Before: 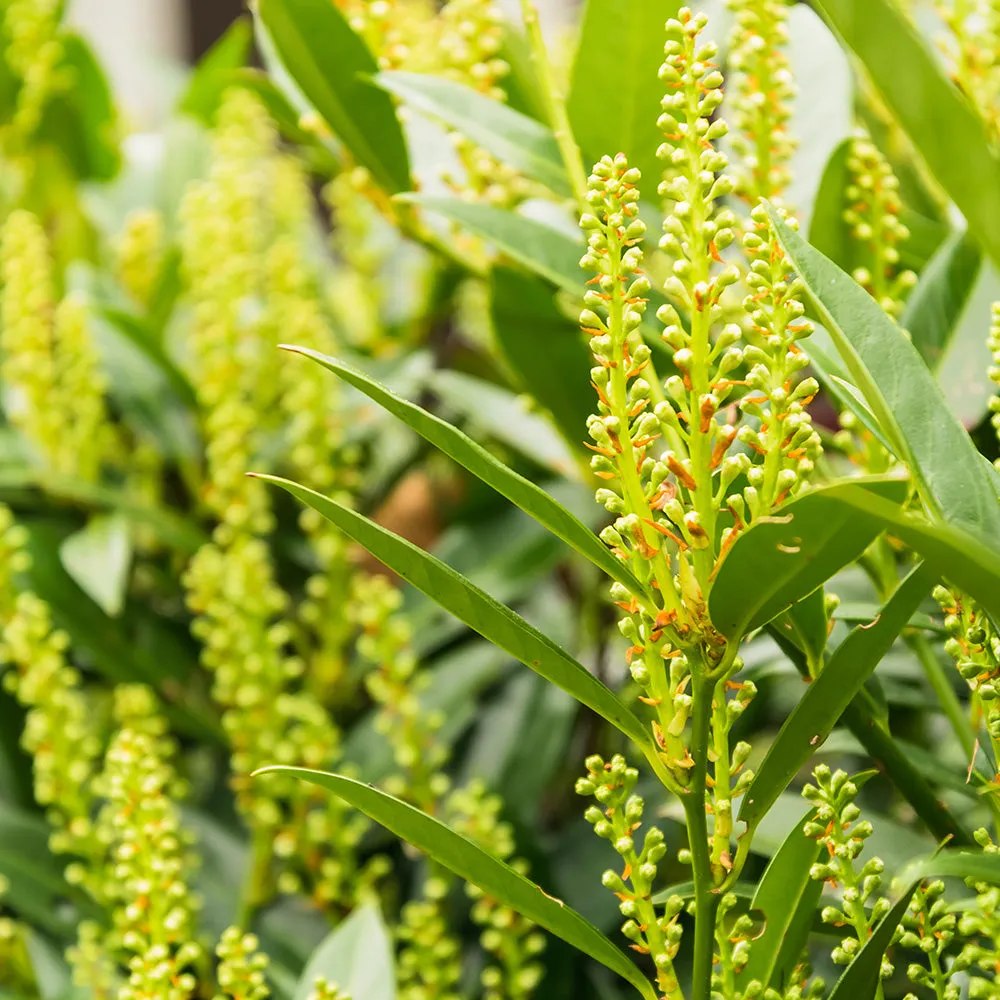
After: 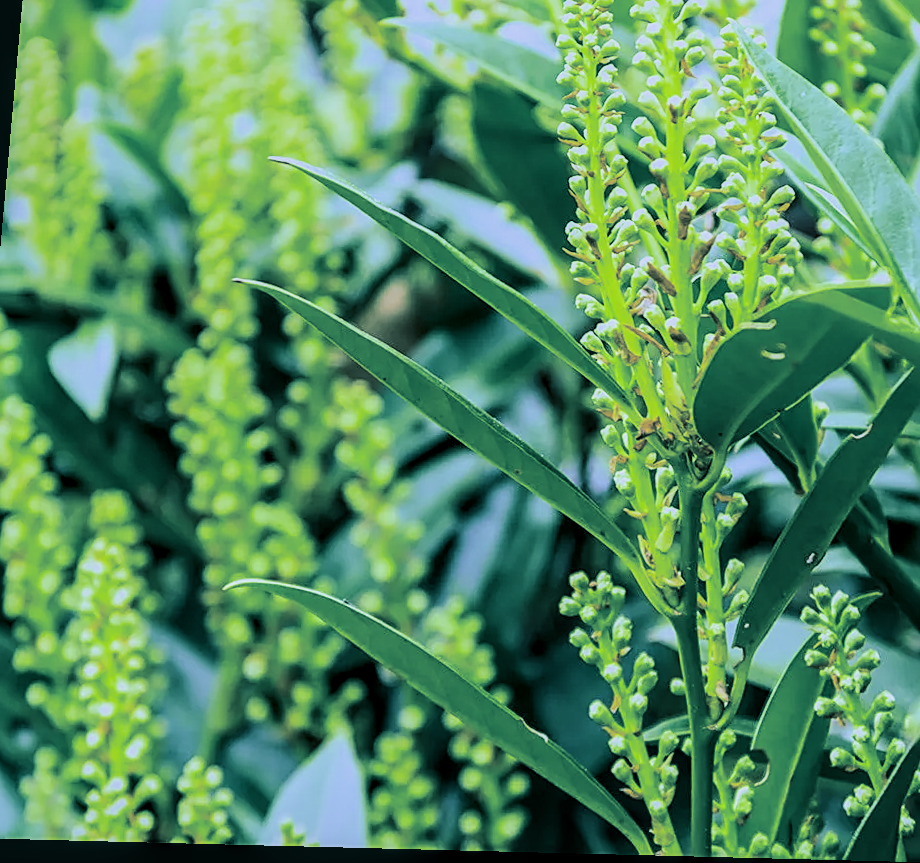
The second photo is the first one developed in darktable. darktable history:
rotate and perspective: rotation 0.128°, lens shift (vertical) -0.181, lens shift (horizontal) -0.044, shear 0.001, automatic cropping off
crop and rotate: left 4.842%, top 15.51%, right 10.668%
white balance: red 0.766, blue 1.537
filmic rgb: black relative exposure -7.5 EV, white relative exposure 5 EV, hardness 3.31, contrast 1.3, contrast in shadows safe
local contrast: on, module defaults
split-toning: shadows › hue 186.43°, highlights › hue 49.29°, compress 30.29%
sharpen: on, module defaults
